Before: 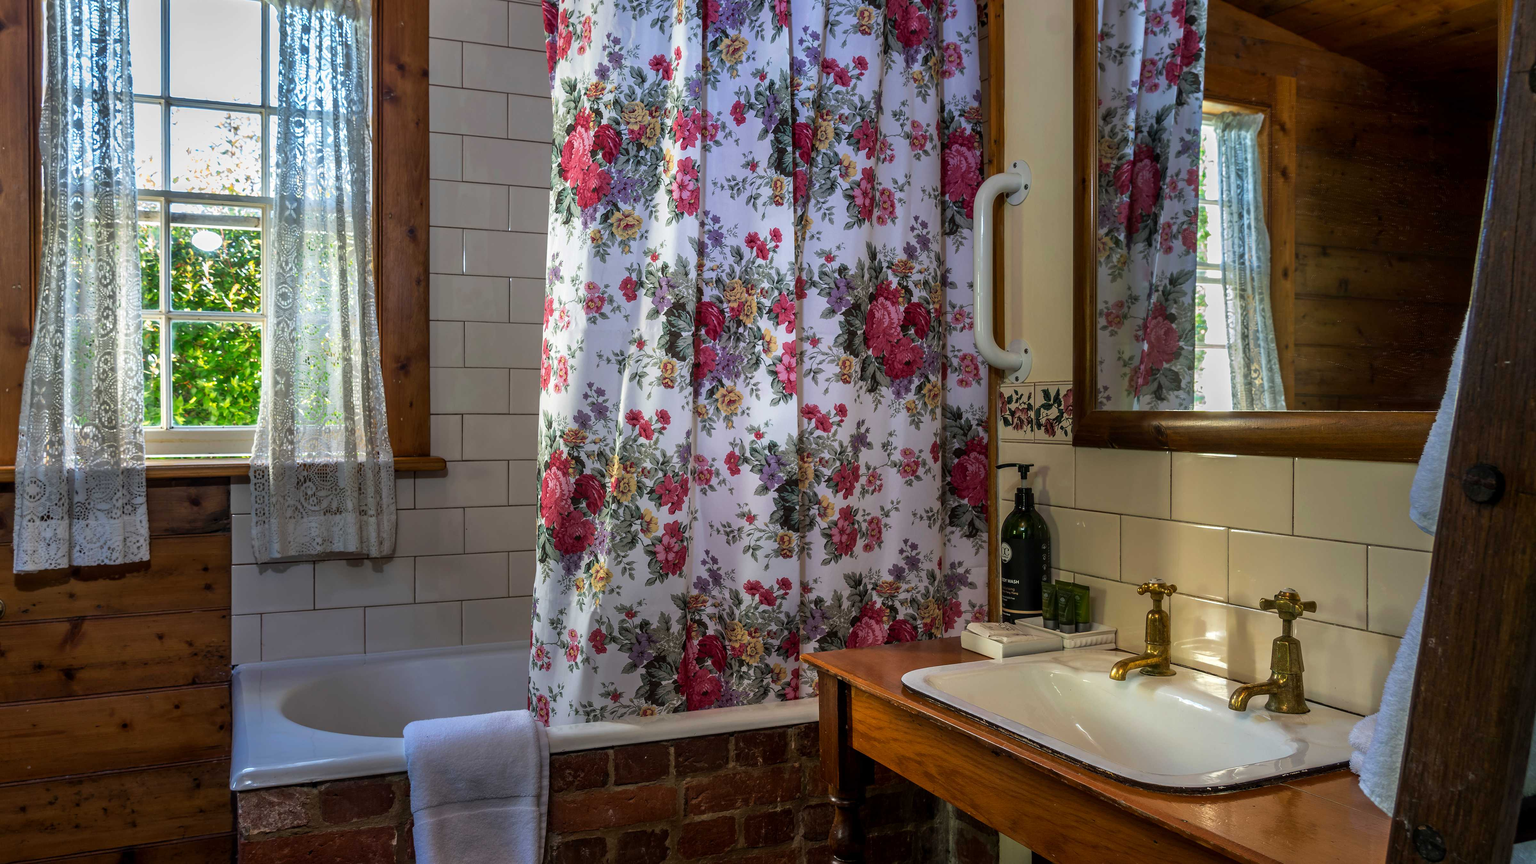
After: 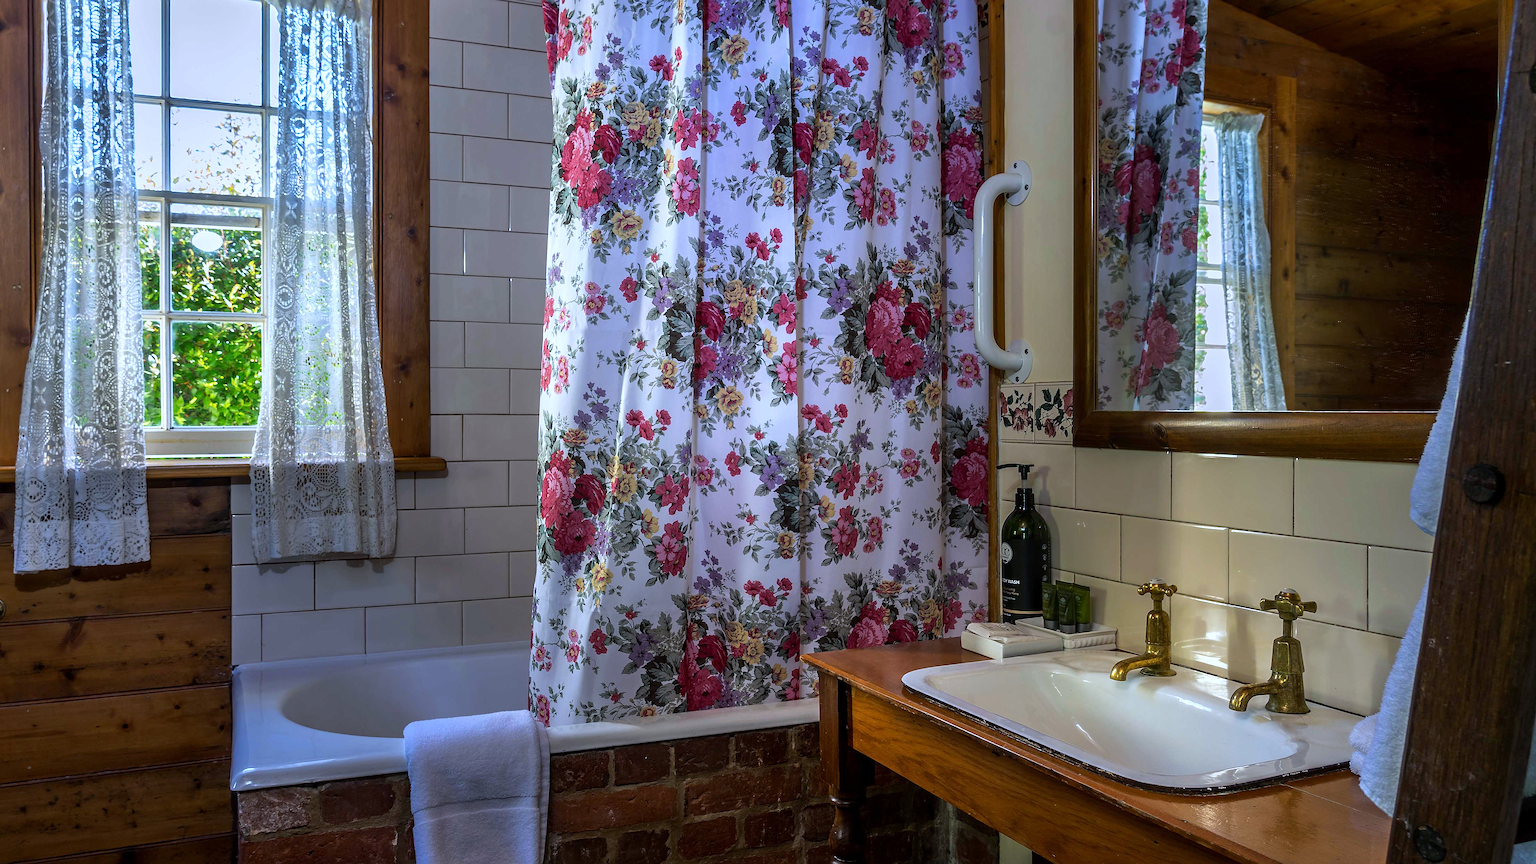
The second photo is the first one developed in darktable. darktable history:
sharpen: on, module defaults
white balance: red 0.948, green 1.02, blue 1.176
